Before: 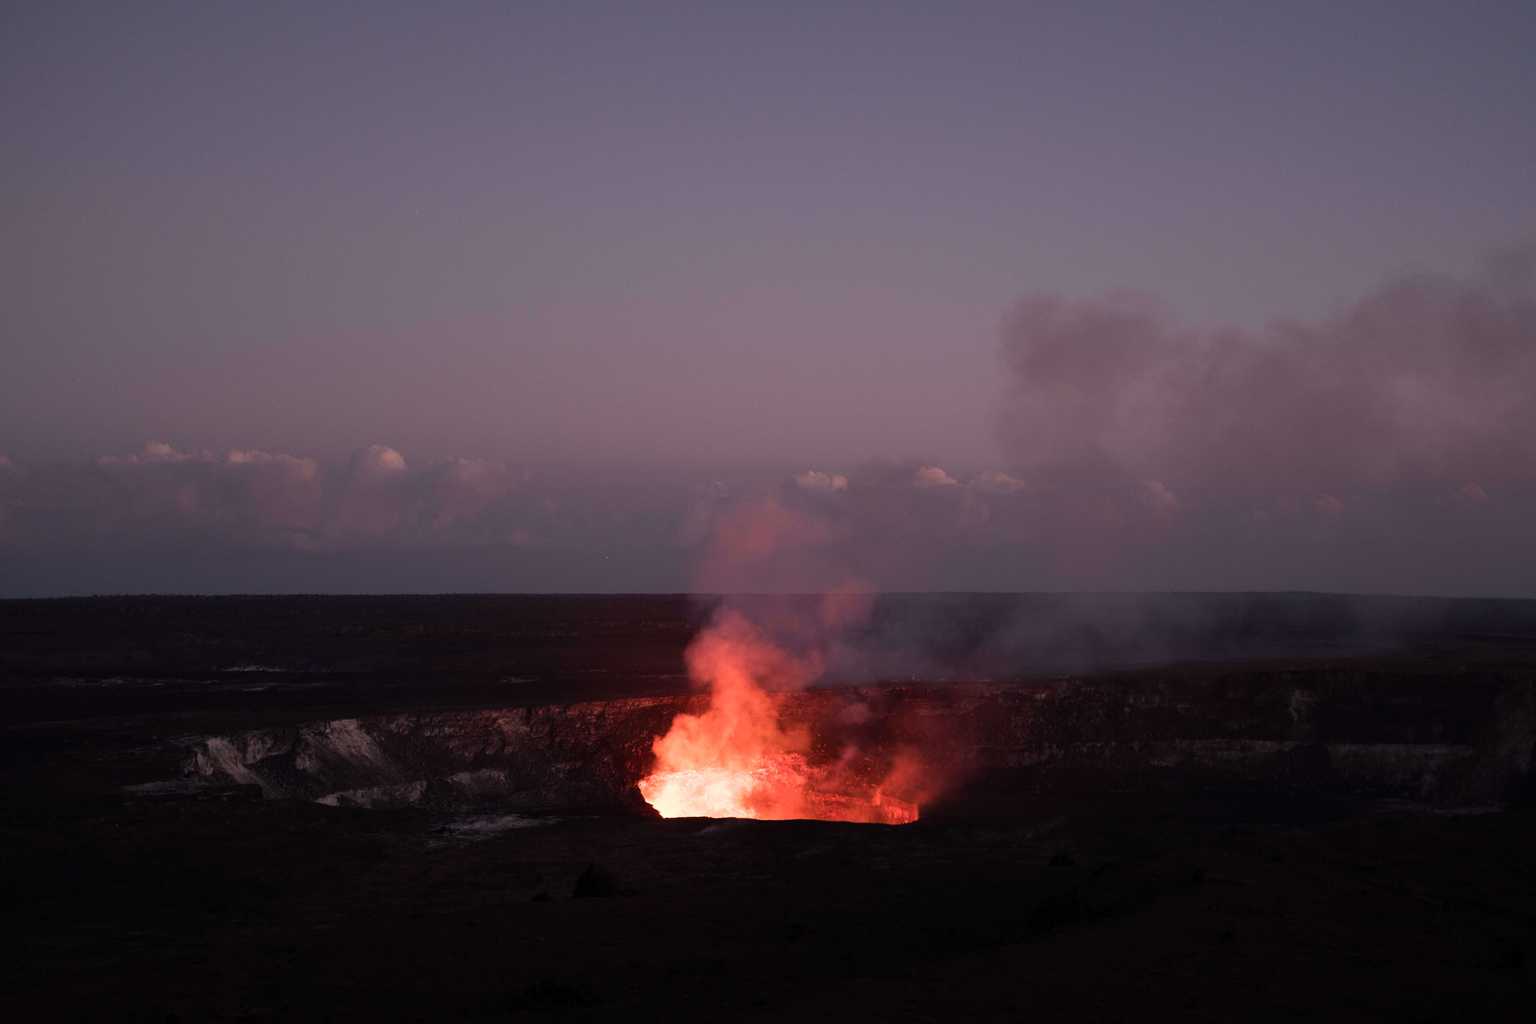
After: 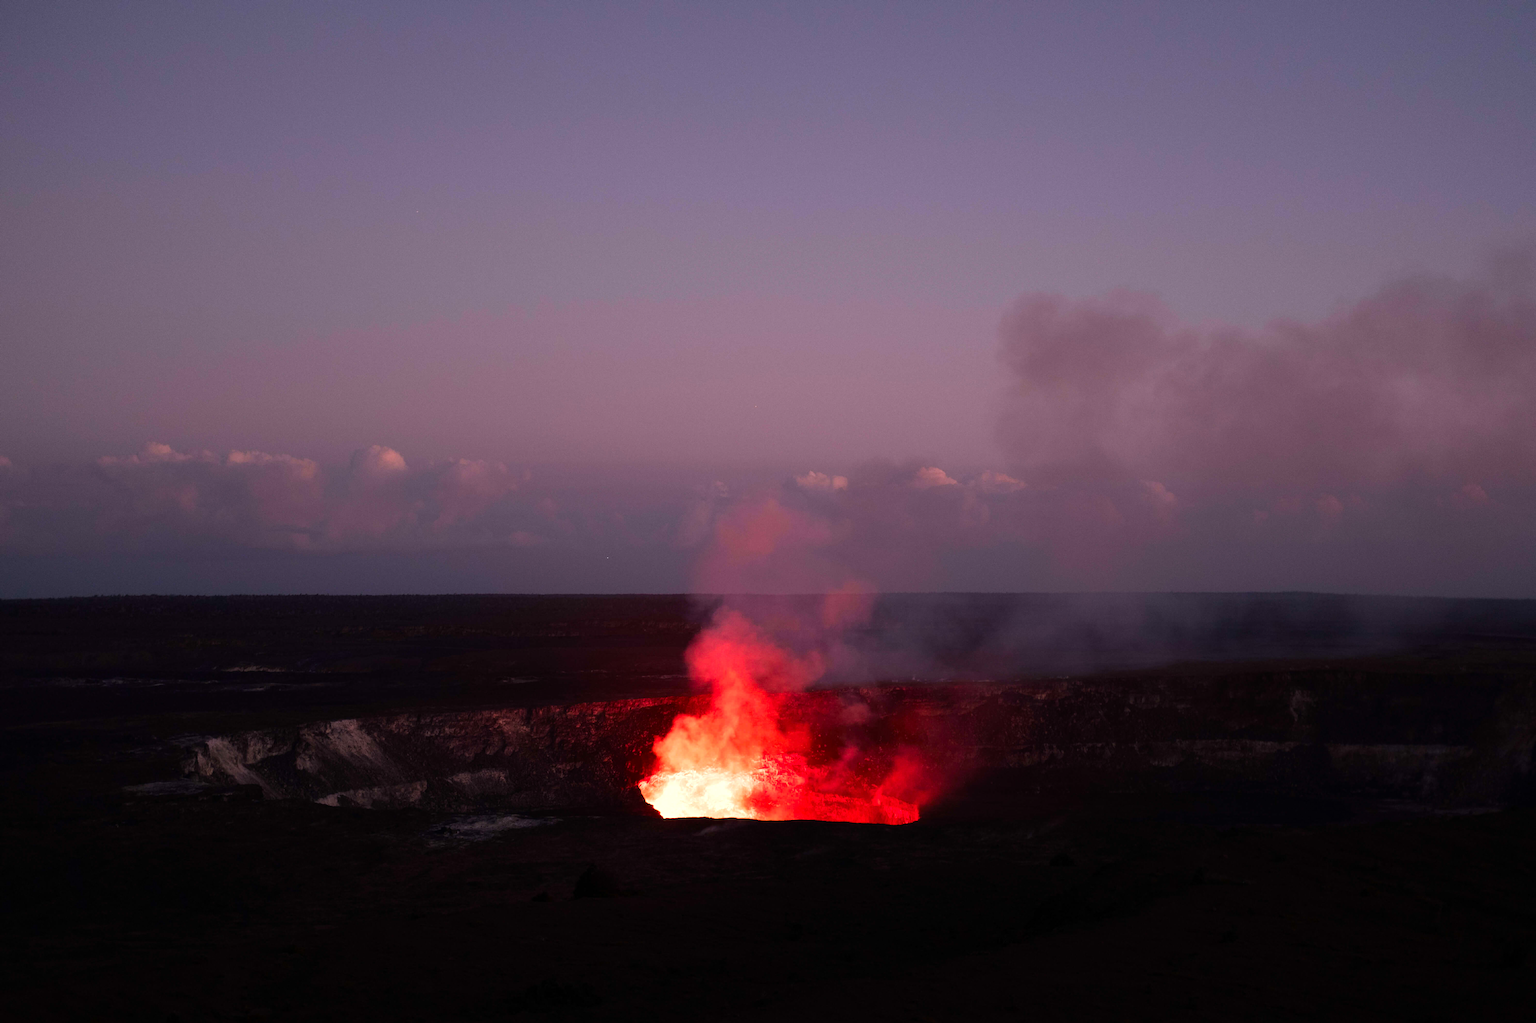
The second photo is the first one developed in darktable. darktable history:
tone equalizer: -8 EV -0.401 EV, -7 EV -0.422 EV, -6 EV -0.32 EV, -5 EV -0.247 EV, -3 EV 0.188 EV, -2 EV 0.327 EV, -1 EV 0.367 EV, +0 EV 0.433 EV
contrast brightness saturation: brightness -0.017, saturation 0.356
